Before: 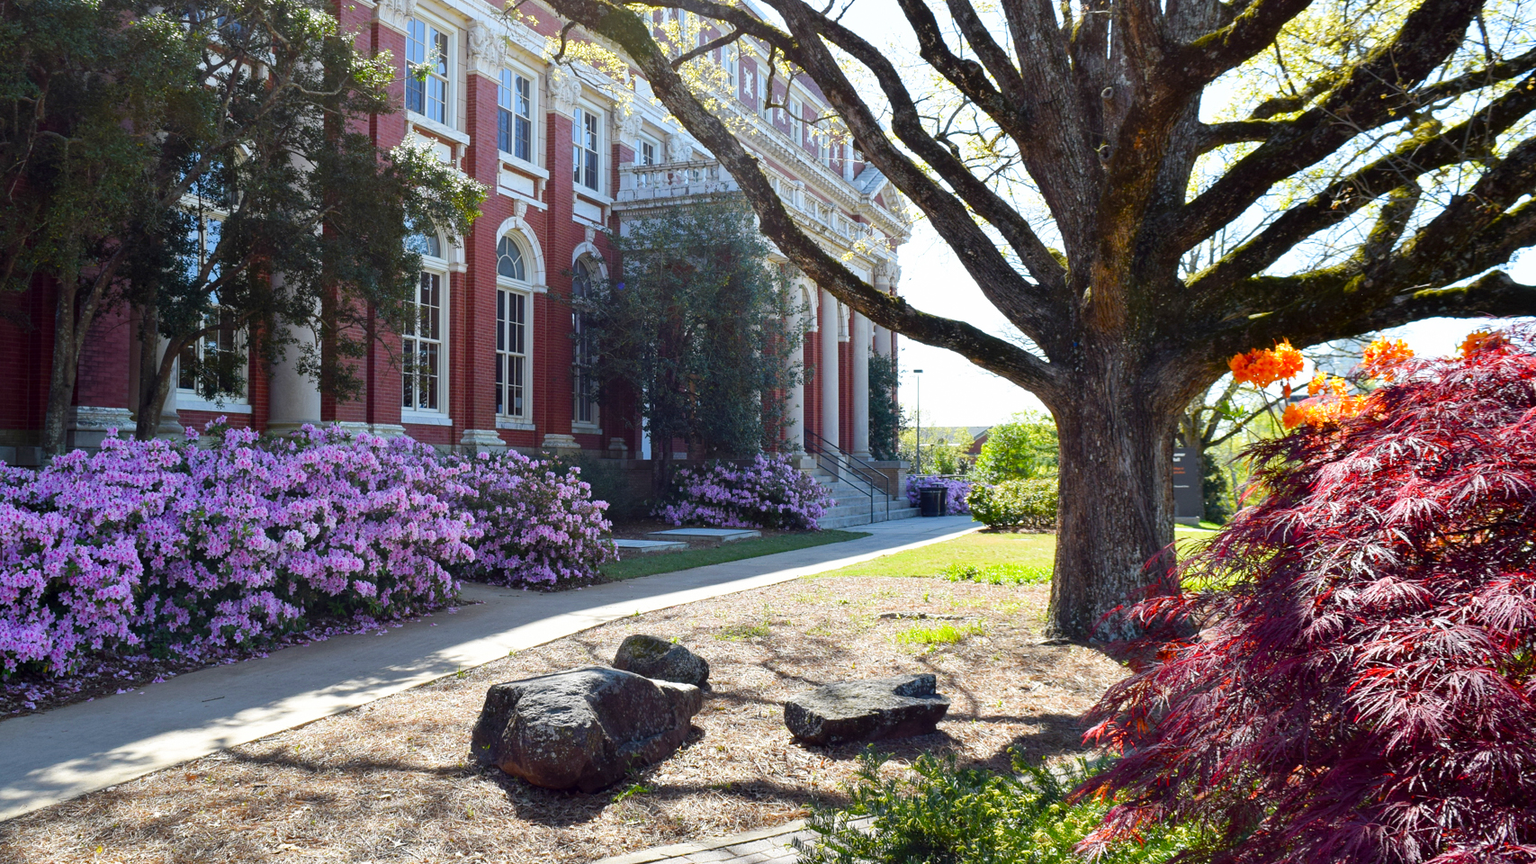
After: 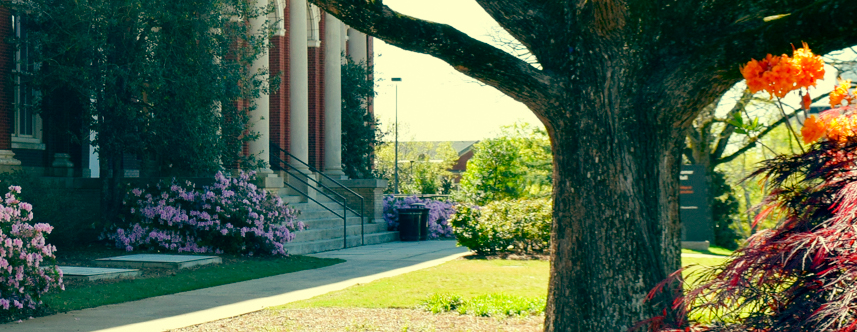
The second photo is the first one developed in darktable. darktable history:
color balance: mode lift, gamma, gain (sRGB), lift [1, 0.69, 1, 1], gamma [1, 1.482, 1, 1], gain [1, 1, 1, 0.802]
crop: left 36.607%, top 34.735%, right 13.146%, bottom 30.611%
